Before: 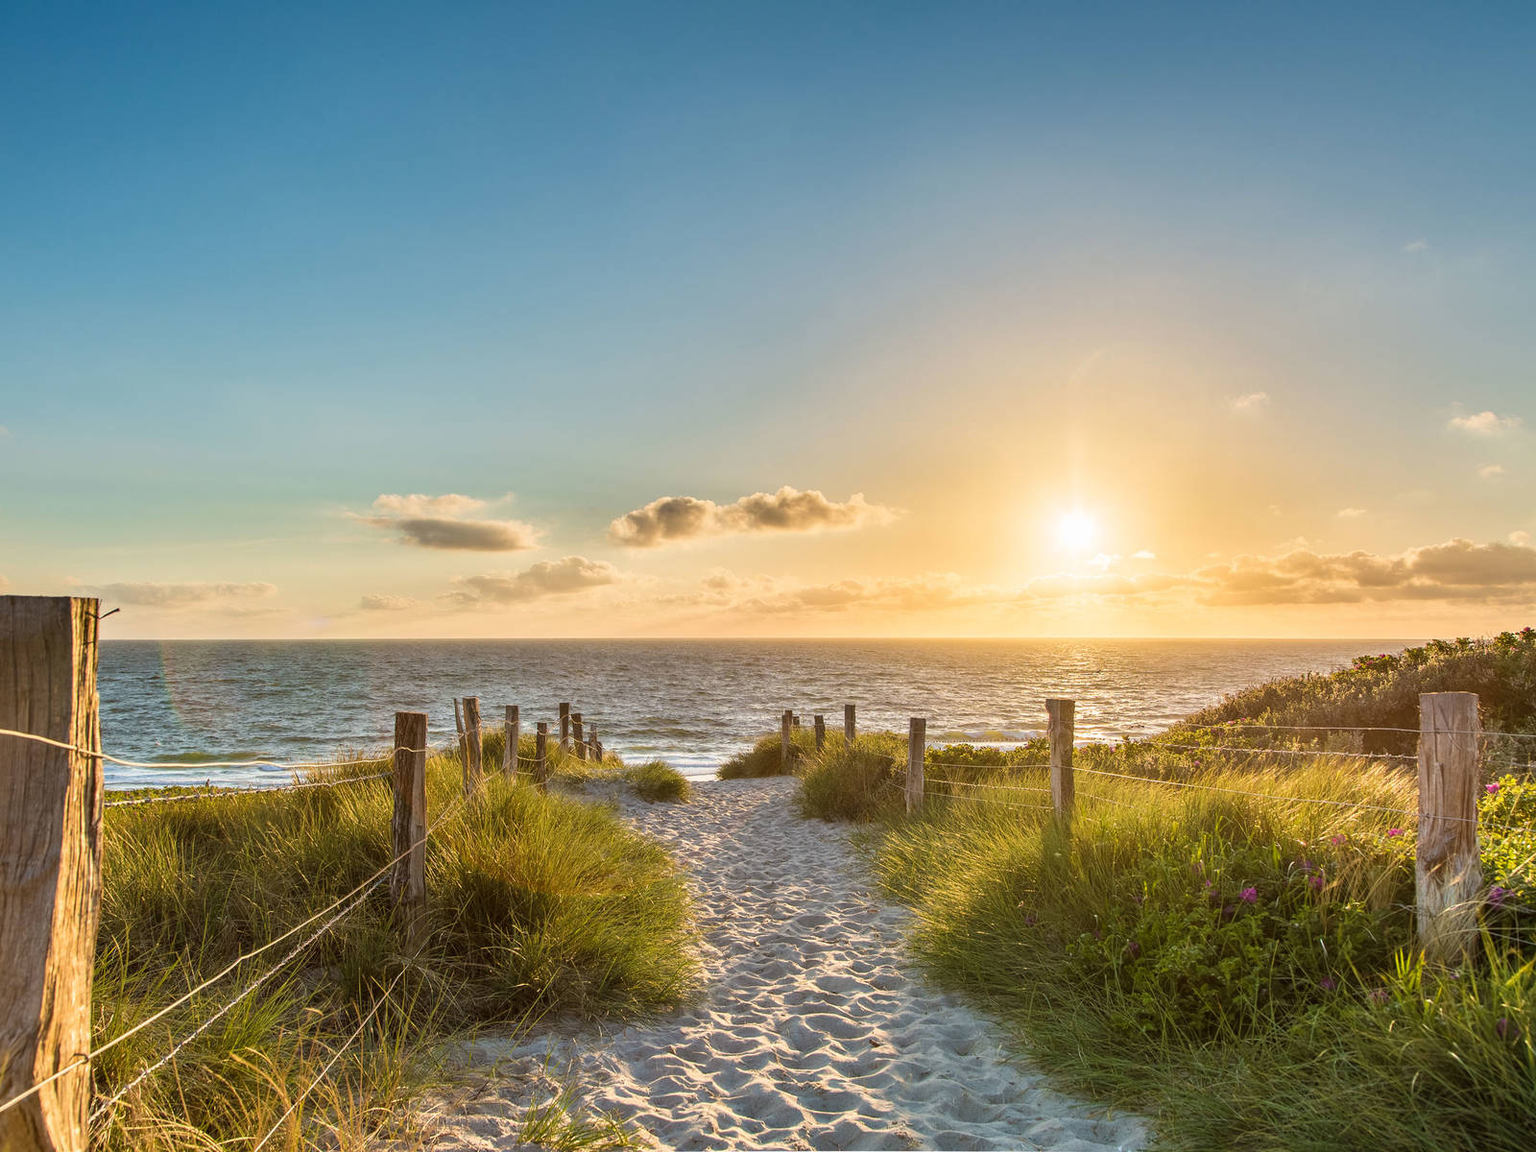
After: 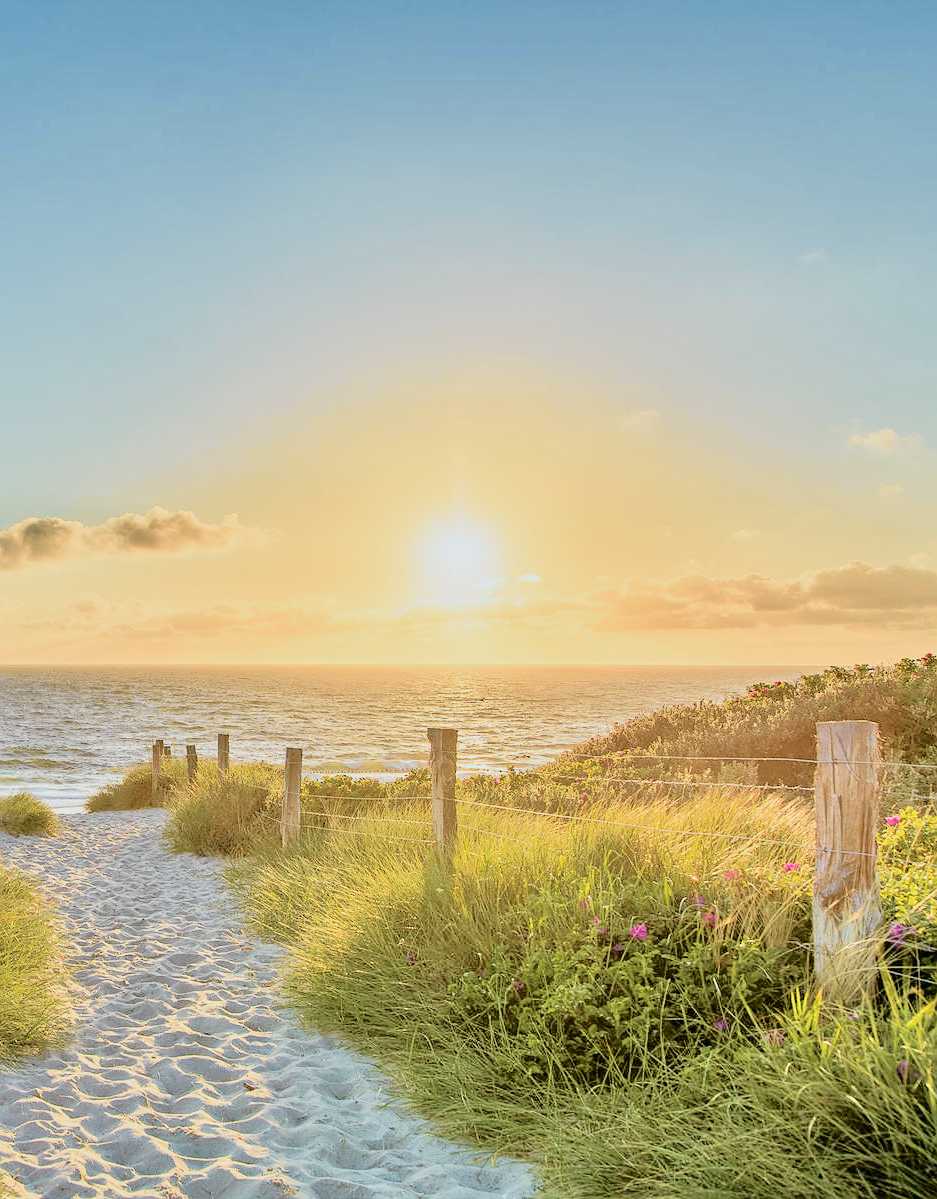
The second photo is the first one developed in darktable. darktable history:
tone curve: curves: ch0 [(0, 0) (0.081, 0.044) (0.185, 0.13) (0.283, 0.238) (0.416, 0.449) (0.495, 0.524) (0.686, 0.743) (0.826, 0.865) (0.978, 0.988)]; ch1 [(0, 0) (0.147, 0.166) (0.321, 0.362) (0.371, 0.402) (0.423, 0.442) (0.479, 0.472) (0.505, 0.497) (0.521, 0.506) (0.551, 0.537) (0.586, 0.574) (0.625, 0.618) (0.68, 0.681) (1, 1)]; ch2 [(0, 0) (0.346, 0.362) (0.404, 0.427) (0.502, 0.495) (0.531, 0.513) (0.547, 0.533) (0.582, 0.596) (0.629, 0.631) (0.717, 0.678) (1, 1)], color space Lab, independent channels, preserve colors none
tone equalizer: -7 EV 0.15 EV, -6 EV 0.6 EV, -5 EV 1.15 EV, -4 EV 1.33 EV, -3 EV 1.15 EV, -2 EV 0.6 EV, -1 EV 0.15 EV, mask exposure compensation -0.5 EV
color correction: saturation 0.98
crop: left 41.402%
filmic rgb: black relative exposure -7.65 EV, white relative exposure 4.56 EV, hardness 3.61
sharpen: radius 1
contrast brightness saturation: contrast 0.07, brightness 0.08, saturation 0.18
